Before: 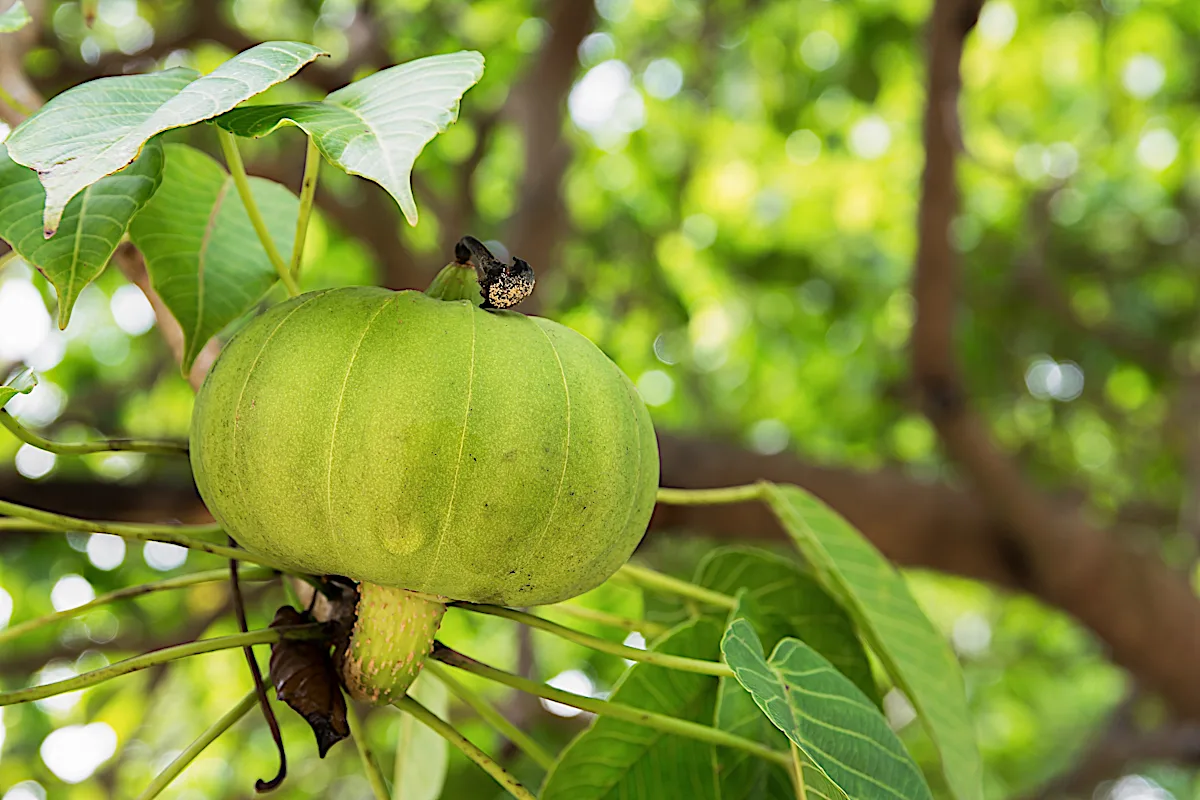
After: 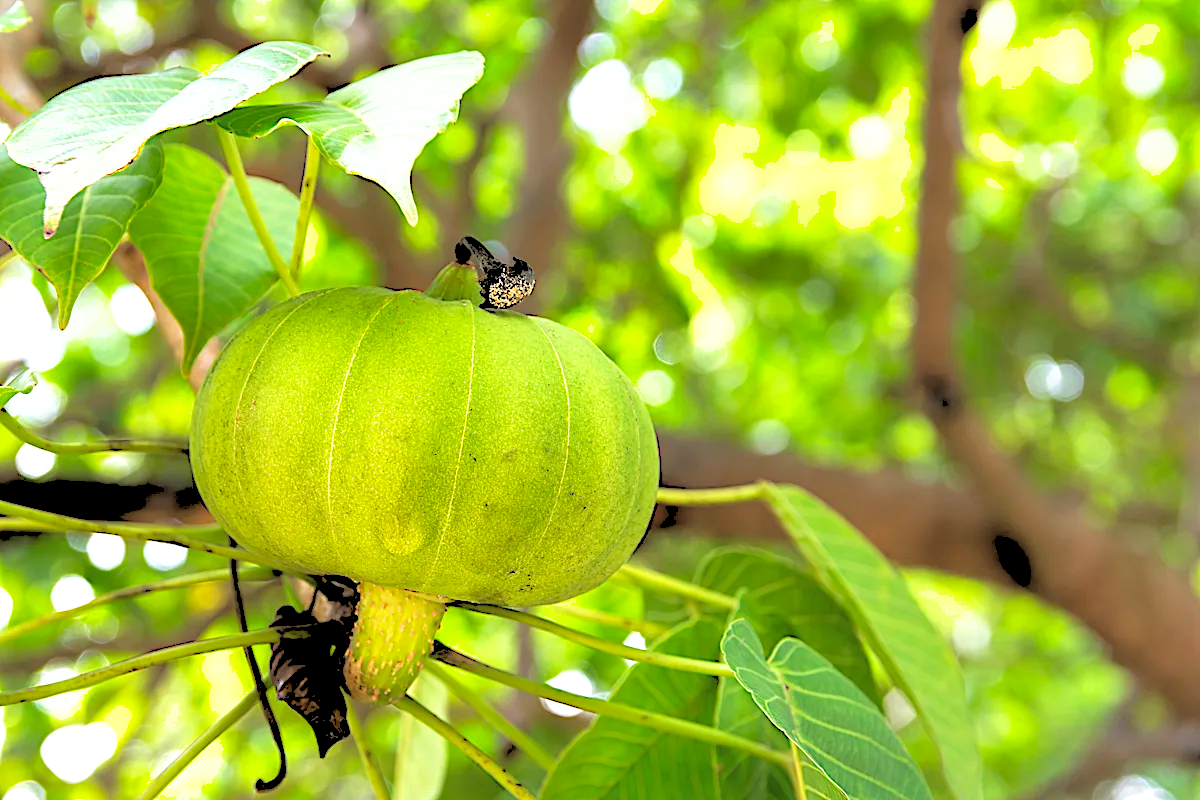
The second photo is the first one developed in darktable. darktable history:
rgb levels: levels [[0.027, 0.429, 0.996], [0, 0.5, 1], [0, 0.5, 1]]
shadows and highlights: on, module defaults
exposure: black level correction 0, exposure 0.6 EV, compensate highlight preservation false
